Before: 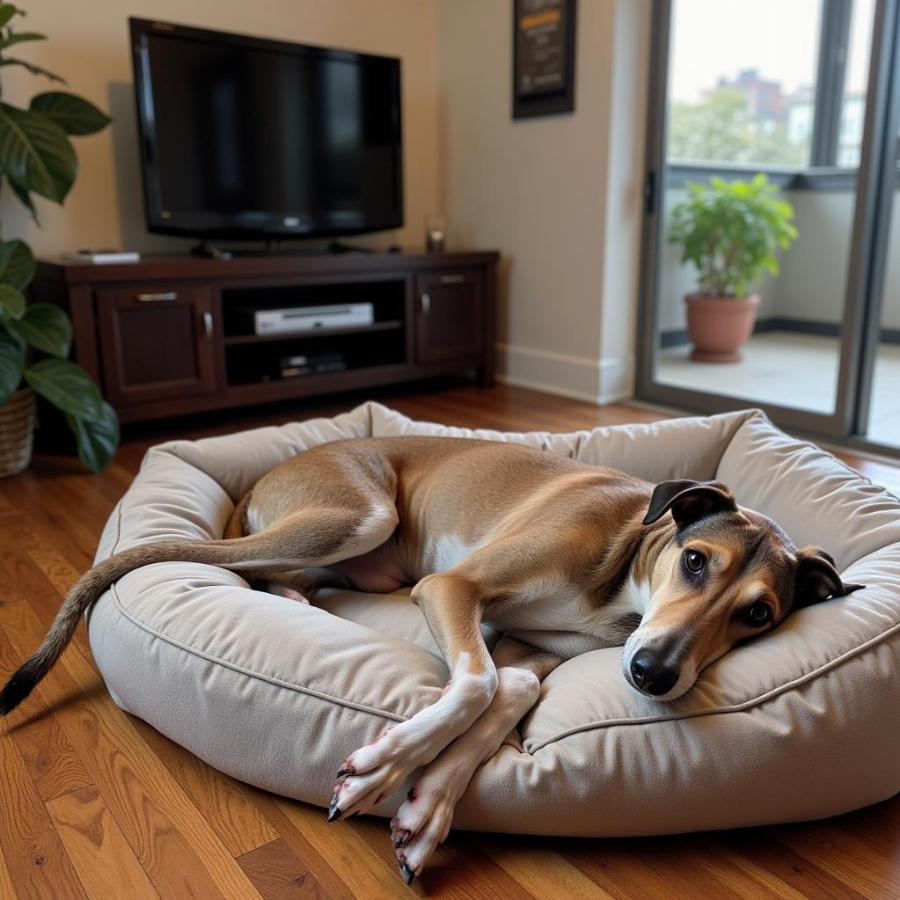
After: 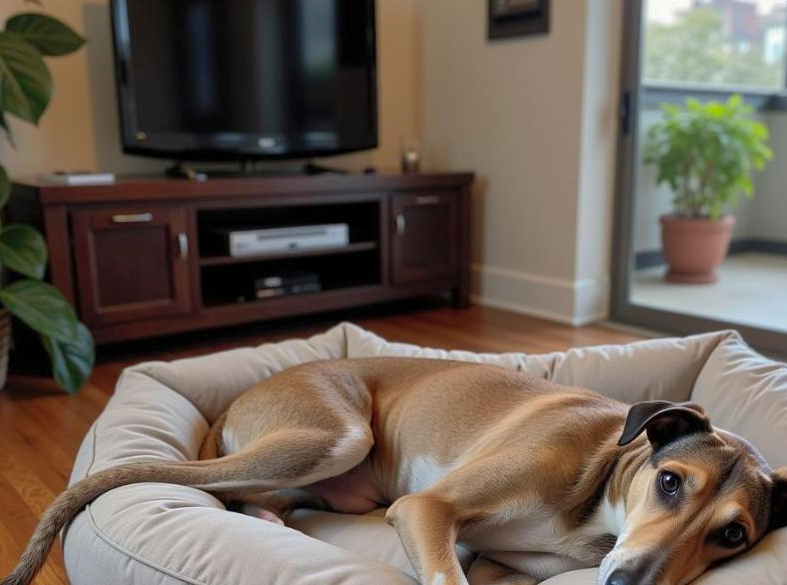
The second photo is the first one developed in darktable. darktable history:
shadows and highlights: on, module defaults
crop: left 2.884%, top 8.838%, right 9.666%, bottom 26.065%
tone equalizer: edges refinement/feathering 500, mask exposure compensation -1.57 EV, preserve details no
